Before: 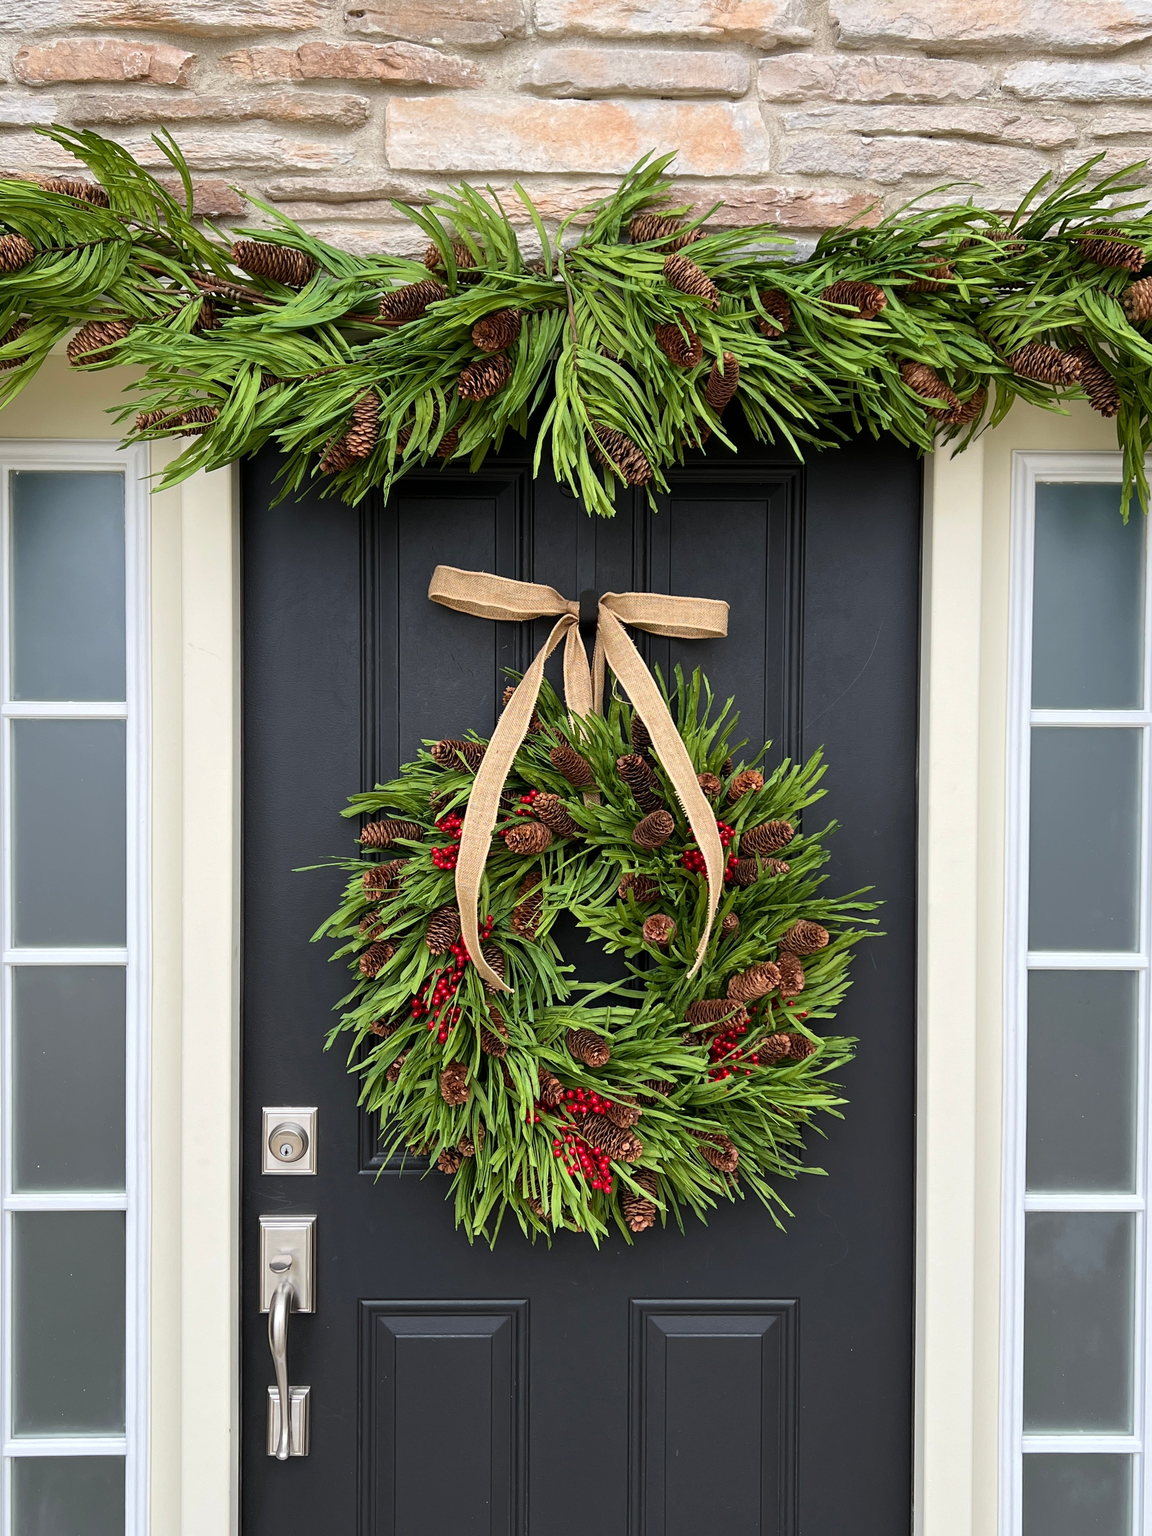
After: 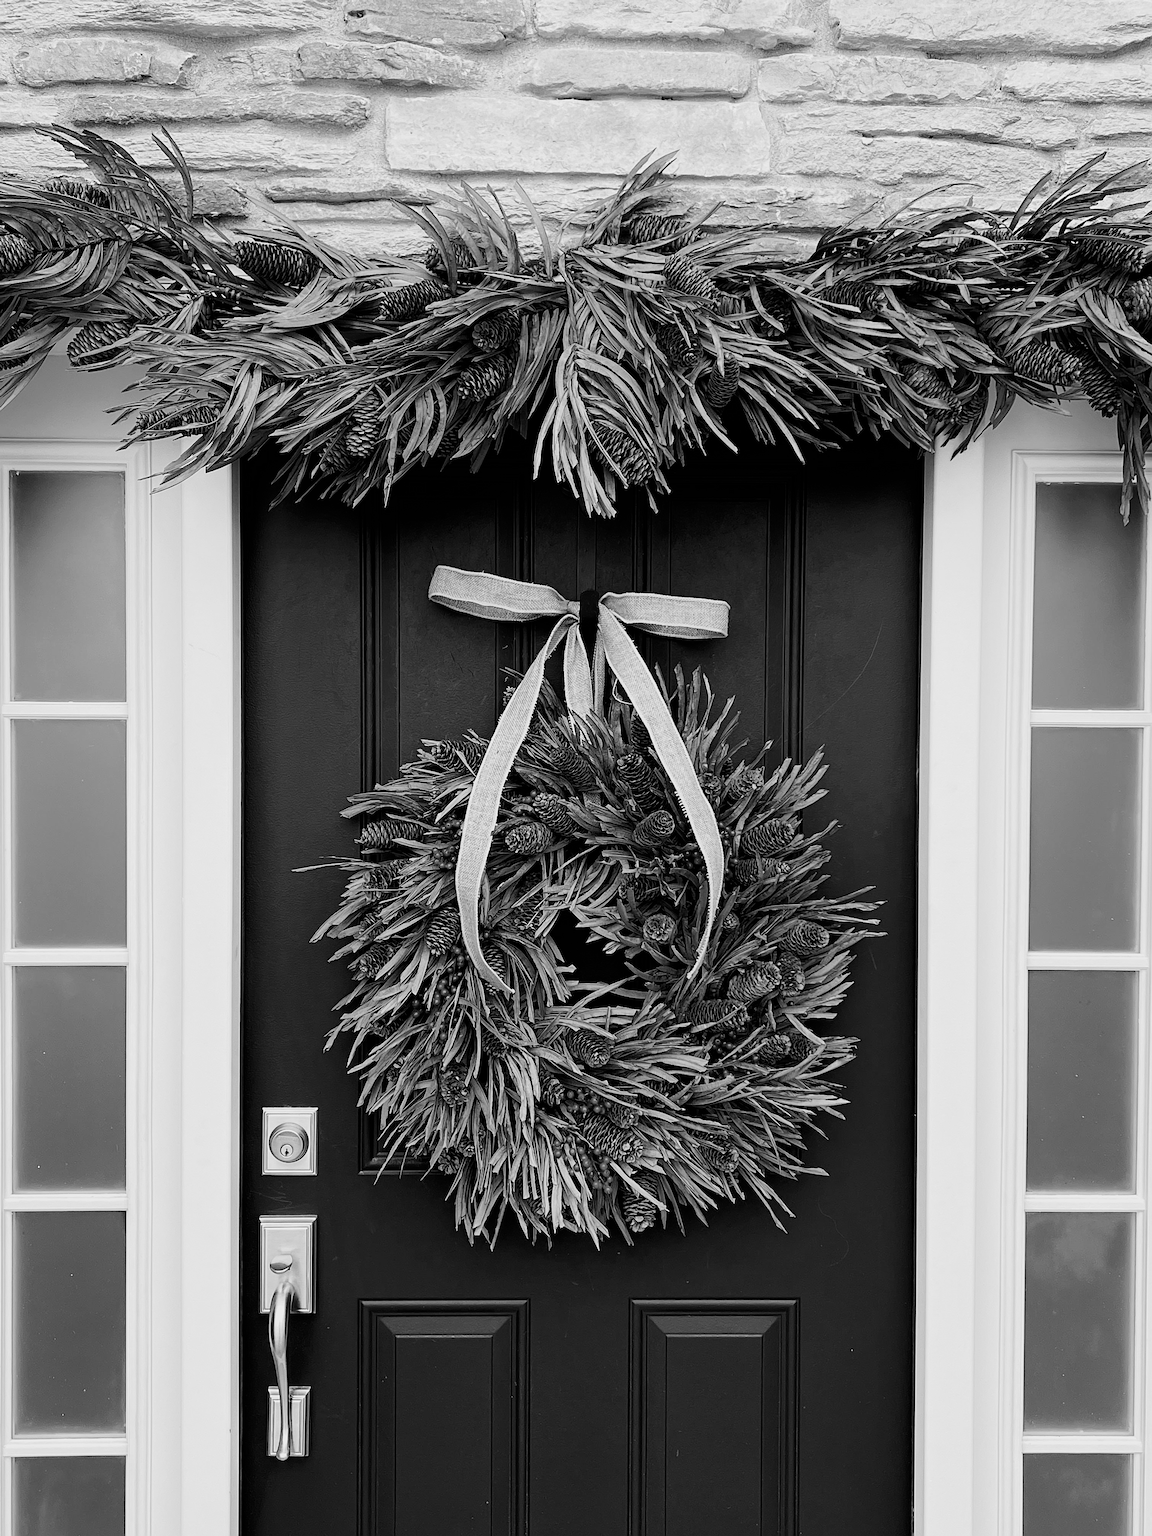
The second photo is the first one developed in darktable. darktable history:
sharpen: on, module defaults
color balance rgb: linear chroma grading › shadows 31.744%, linear chroma grading › global chroma -2.064%, linear chroma grading › mid-tones 3.948%, perceptual saturation grading › global saturation 28.093%, perceptual saturation grading › highlights -25.225%, perceptual saturation grading › mid-tones 25.656%, perceptual saturation grading › shadows 49.799%, global vibrance 25.104%
filmic rgb: black relative exposure -5.08 EV, white relative exposure 3.54 EV, hardness 3.18, contrast 1.185, highlights saturation mix -48.96%, add noise in highlights 0, color science v3 (2019), use custom middle-gray values true, contrast in highlights soft
tone equalizer: -8 EV -0.001 EV, -7 EV 0.003 EV, -6 EV -0.003 EV, -5 EV -0.006 EV, -4 EV -0.076 EV, -3 EV -0.199 EV, -2 EV -0.26 EV, -1 EV 0.108 EV, +0 EV 0.296 EV
